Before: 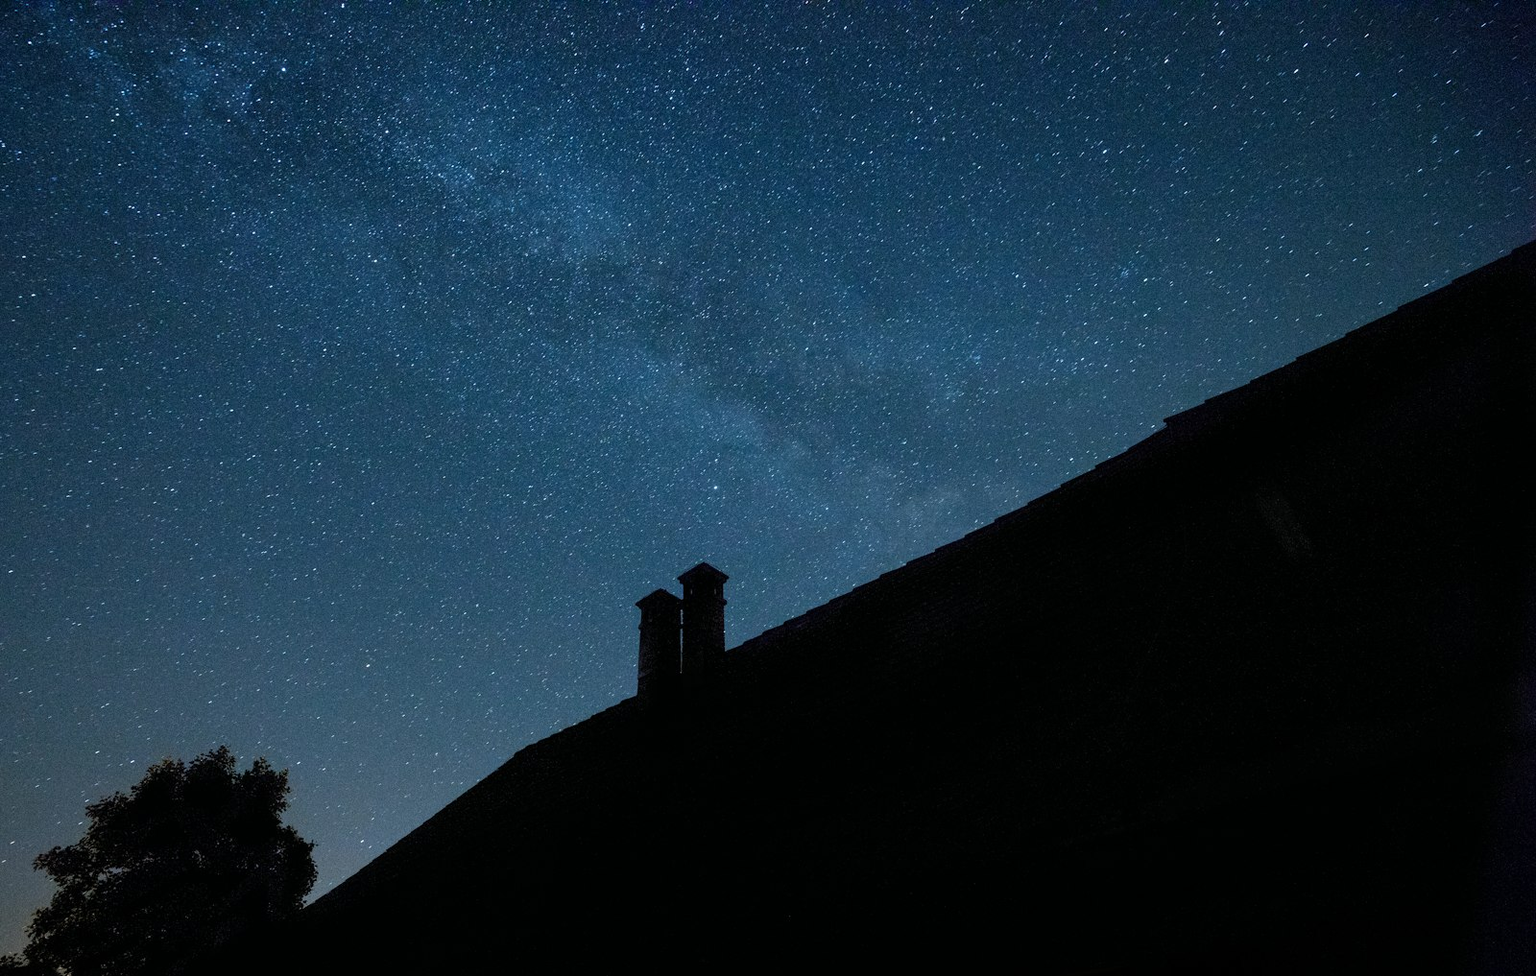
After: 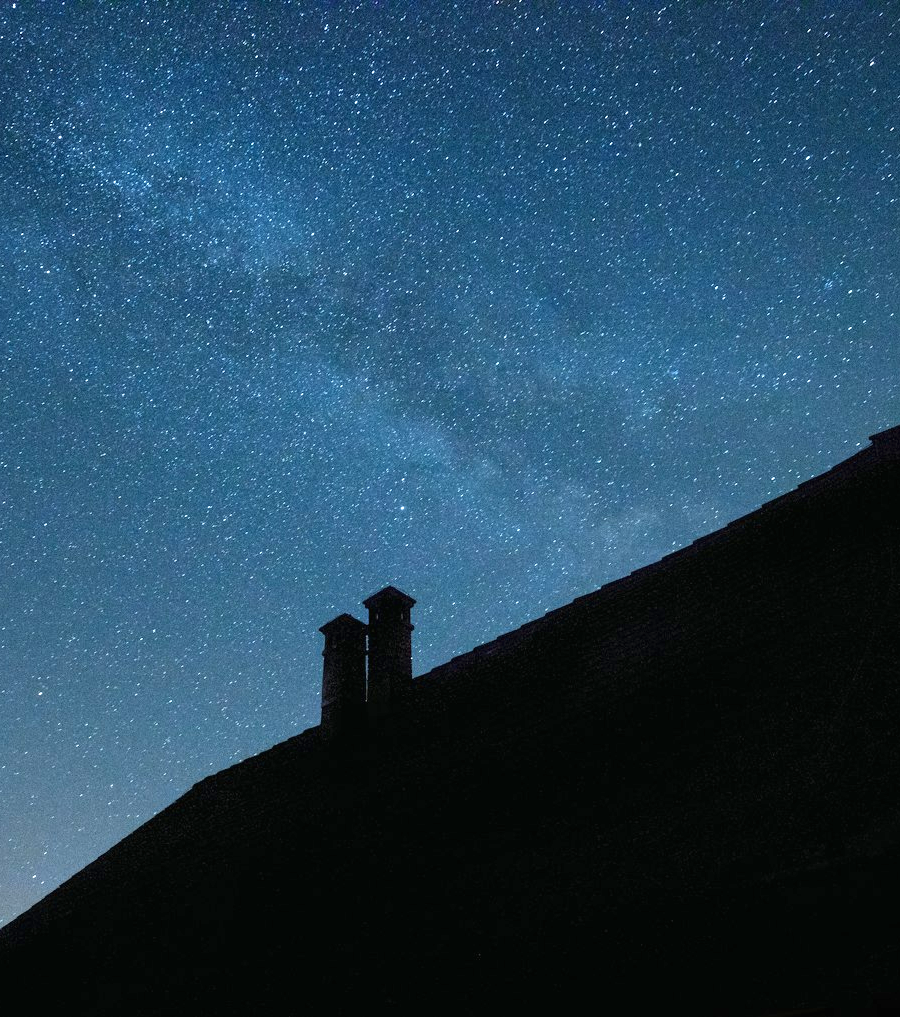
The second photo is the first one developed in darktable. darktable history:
exposure: black level correction -0.001, exposure 0.9 EV, compensate exposure bias true, compensate highlight preservation false
crop: left 21.496%, right 22.254%
